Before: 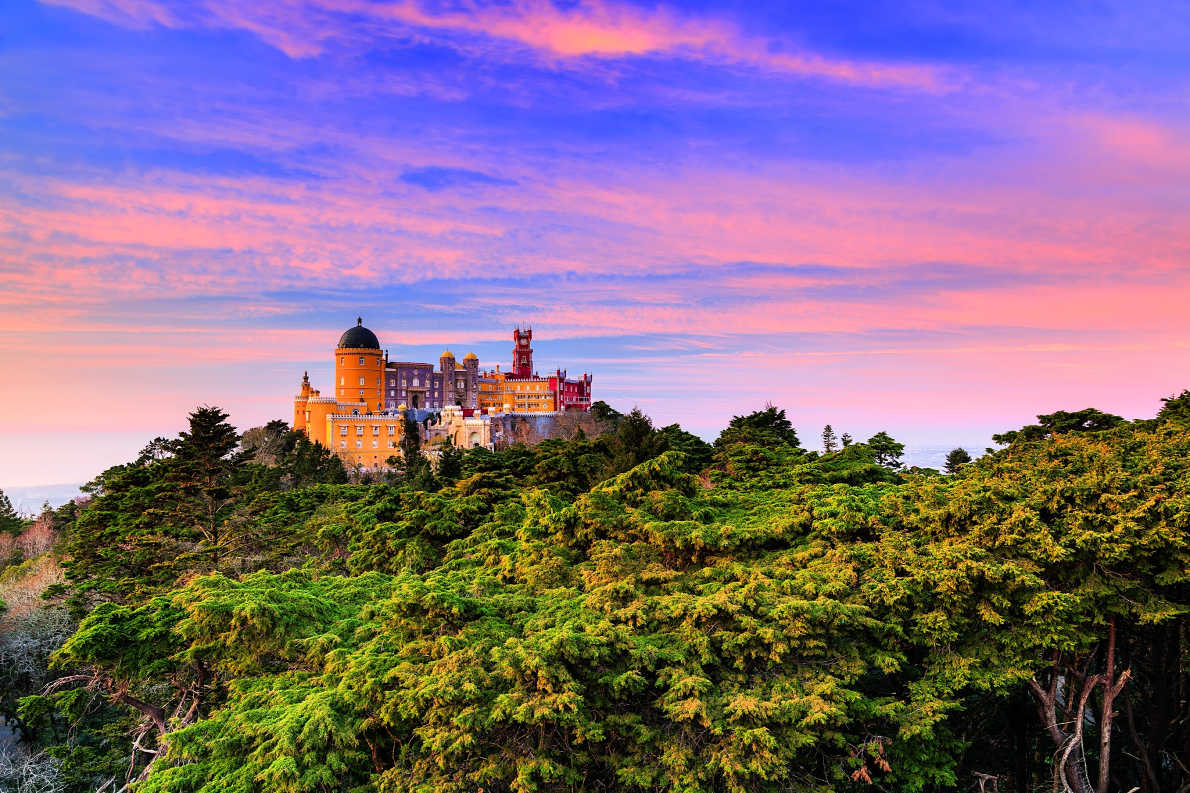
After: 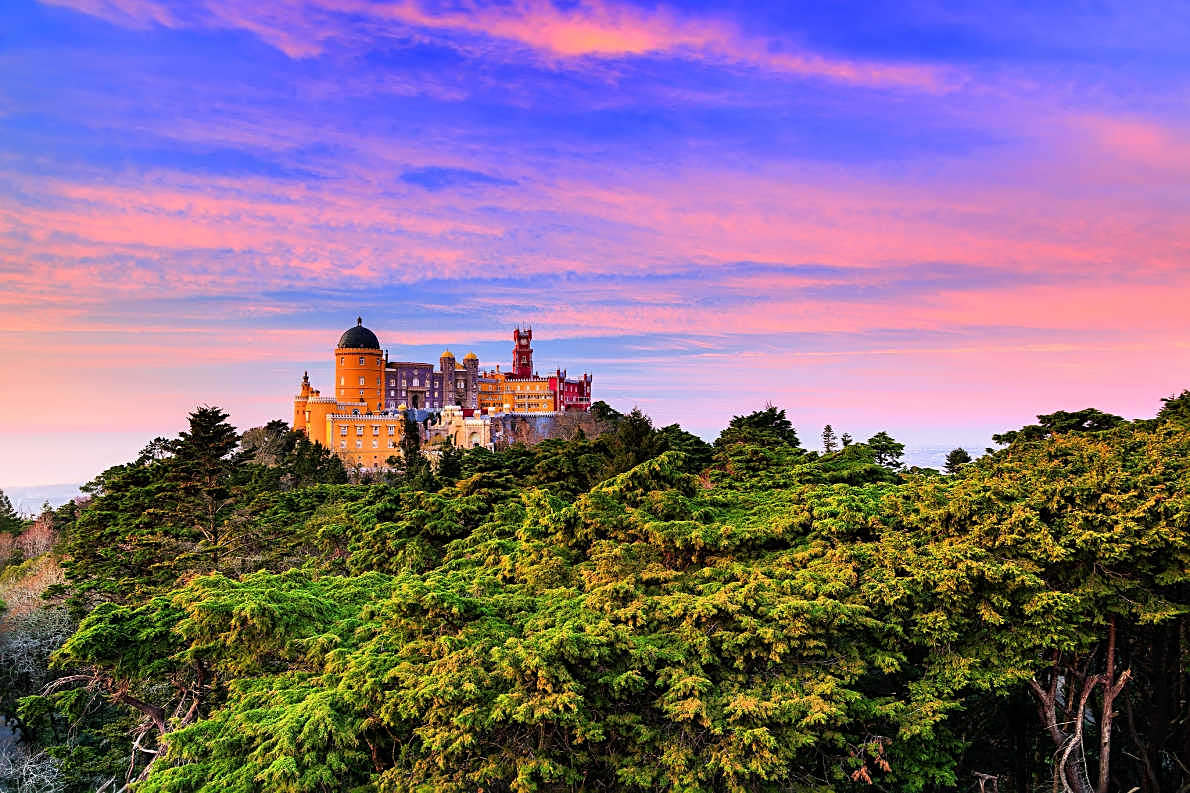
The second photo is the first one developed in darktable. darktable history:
sharpen: radius 2.507, amount 0.318
